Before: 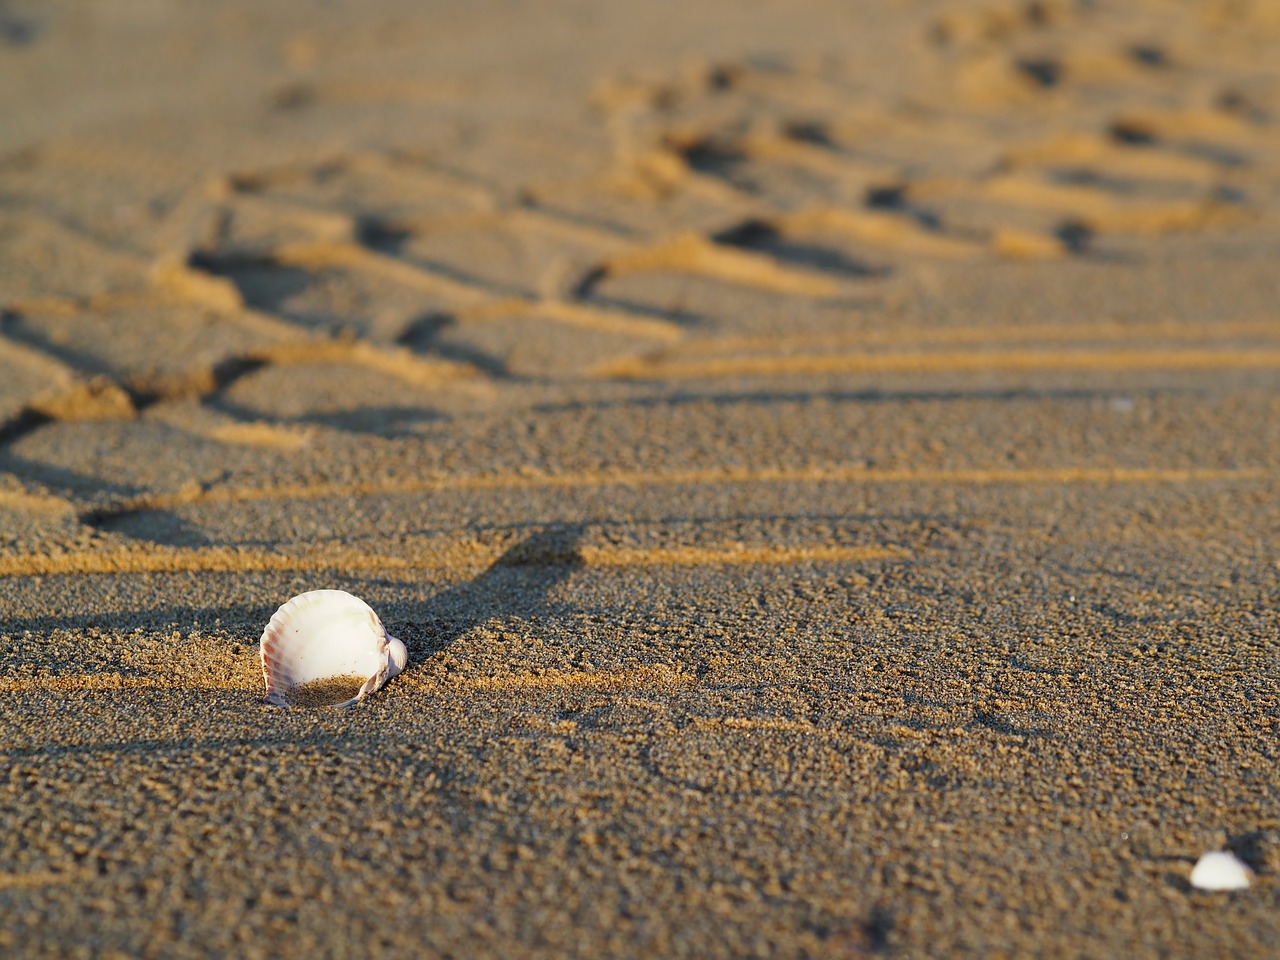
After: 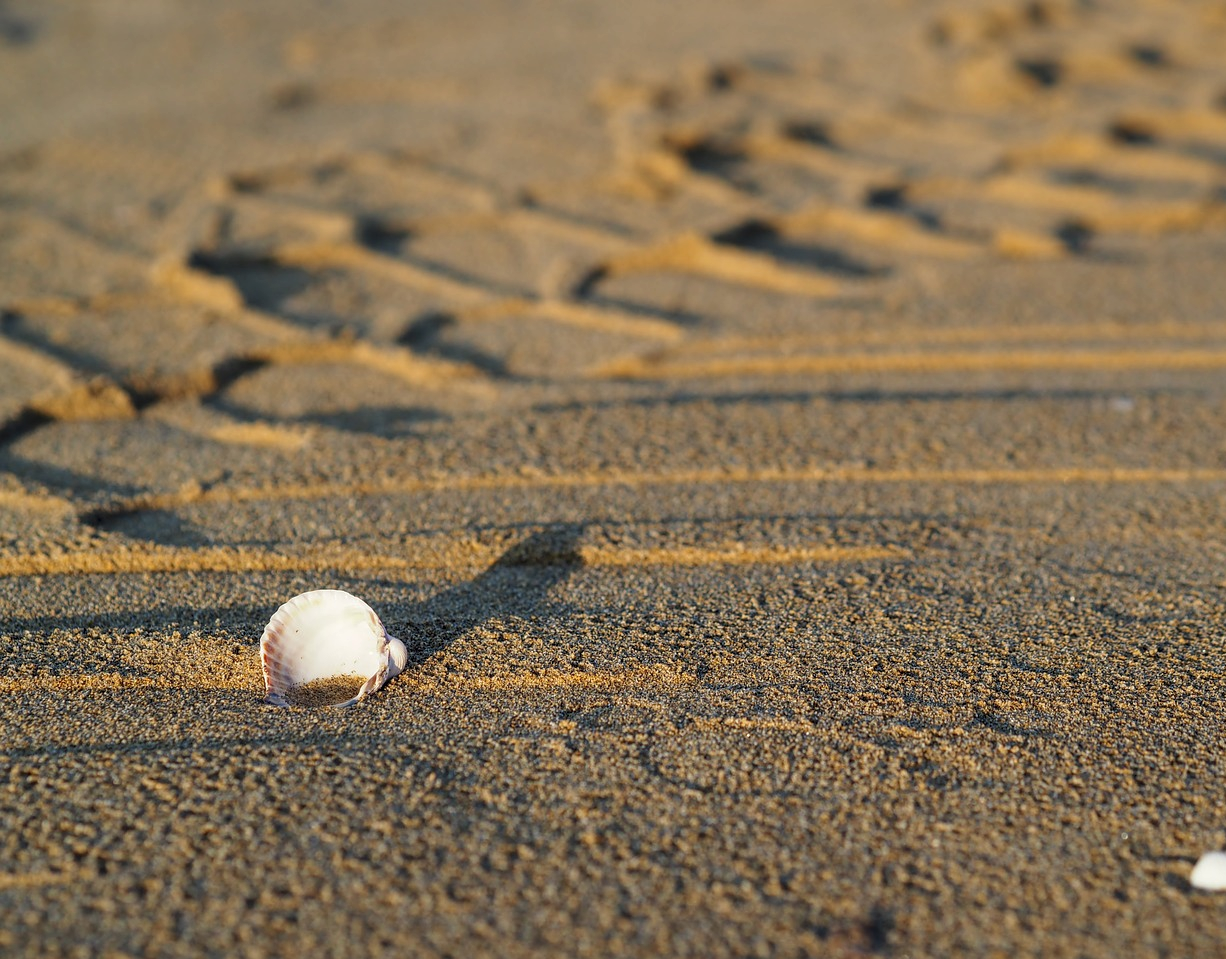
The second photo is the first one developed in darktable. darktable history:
local contrast: on, module defaults
tone equalizer: -7 EV 0.11 EV, edges refinement/feathering 500, mask exposure compensation -1.57 EV, preserve details no
crop: right 4.201%, bottom 0.019%
